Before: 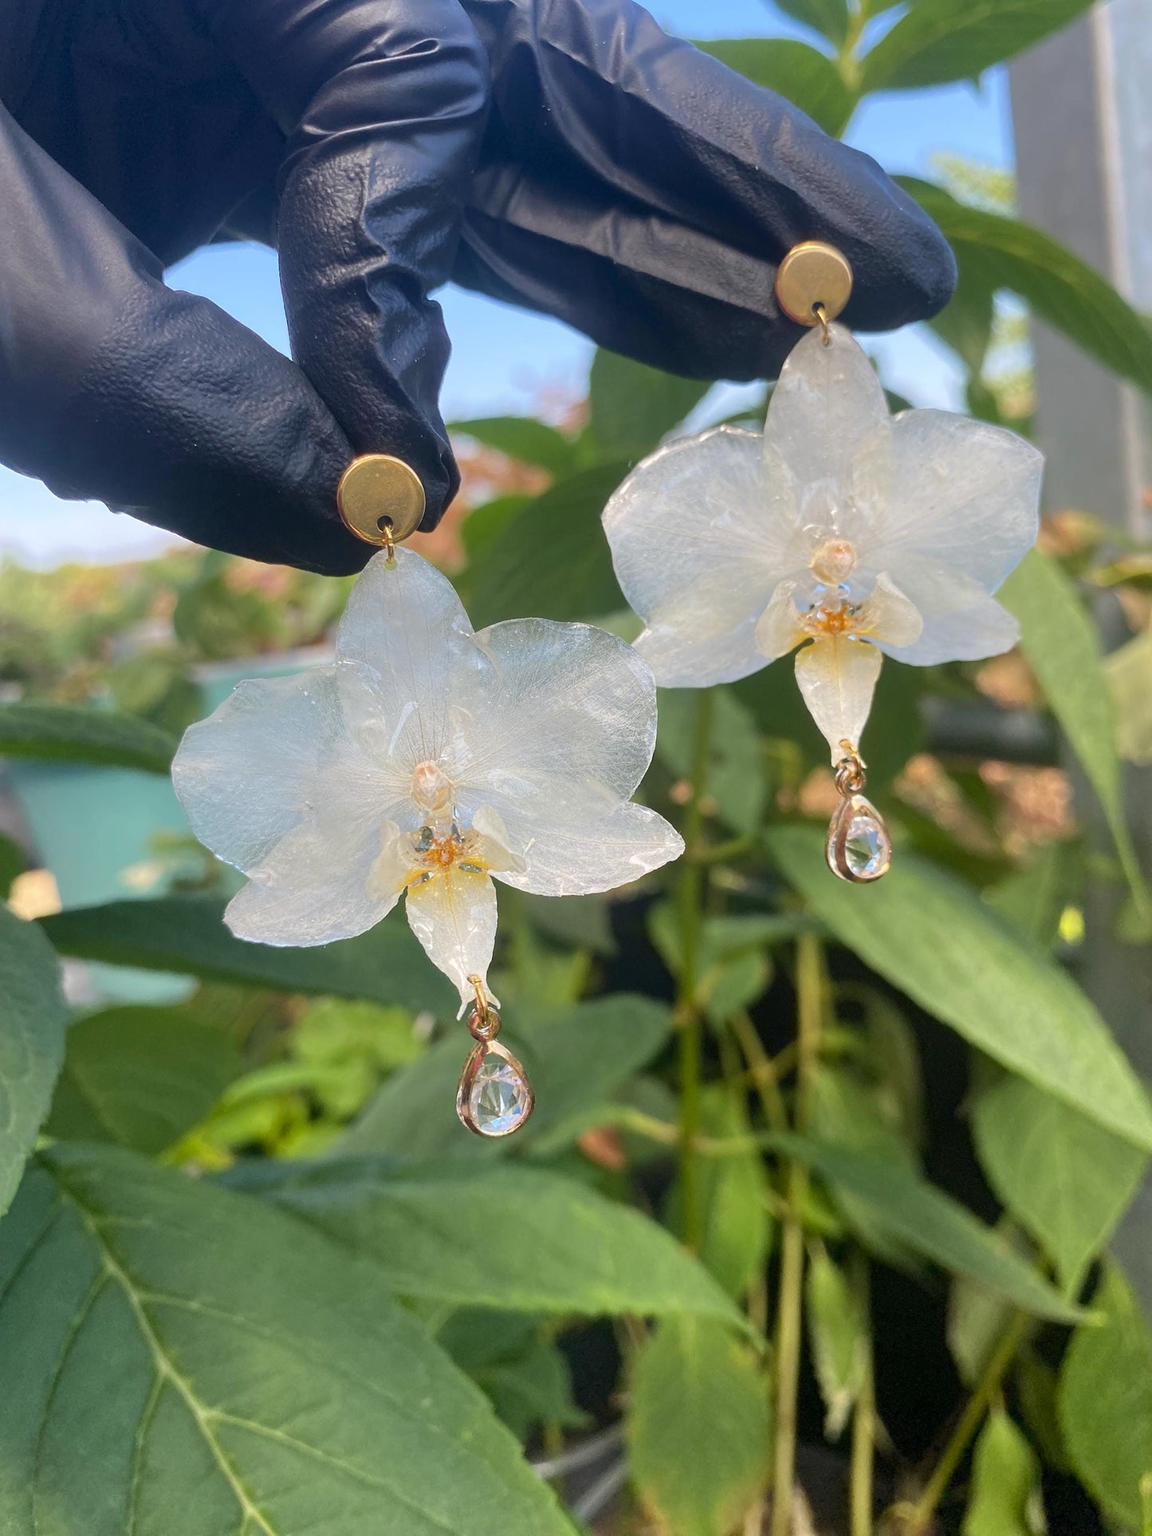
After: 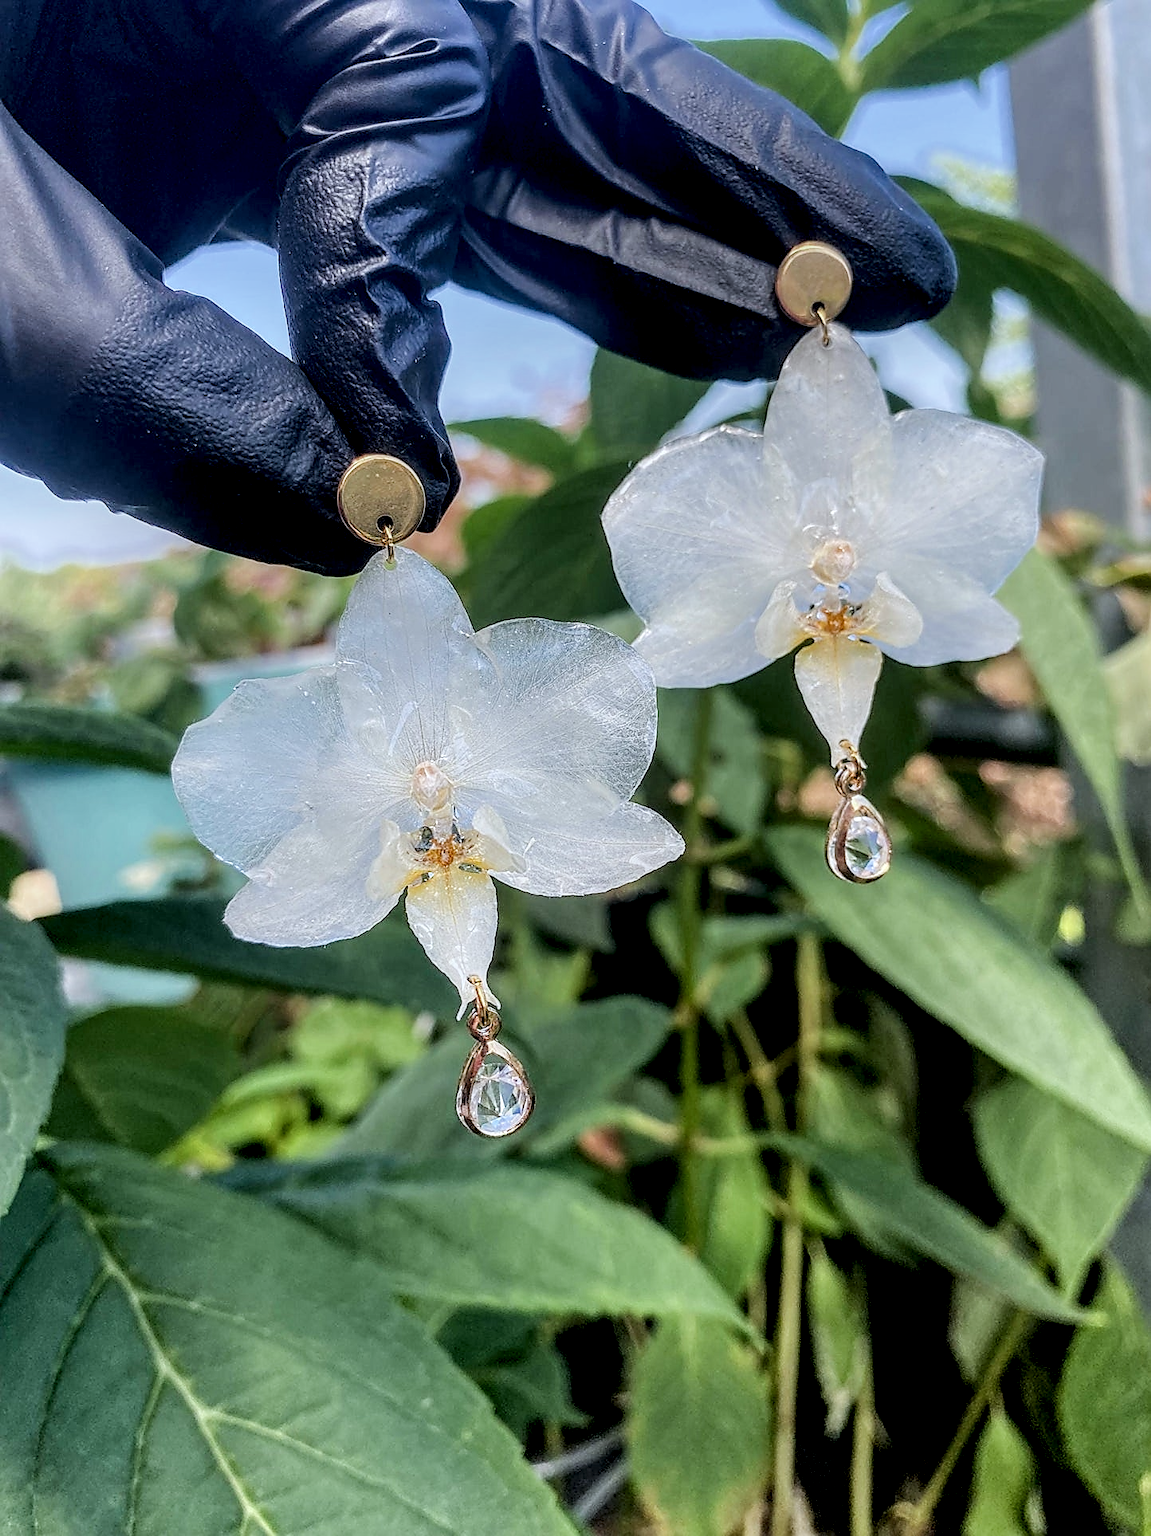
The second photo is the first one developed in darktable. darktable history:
local contrast: highlights 20%, detail 197%
filmic rgb: black relative exposure -6.98 EV, white relative exposure 5.63 EV, hardness 2.86
sharpen: radius 1.4, amount 1.25, threshold 0.7
color calibration: x 0.37, y 0.382, temperature 4313.32 K
